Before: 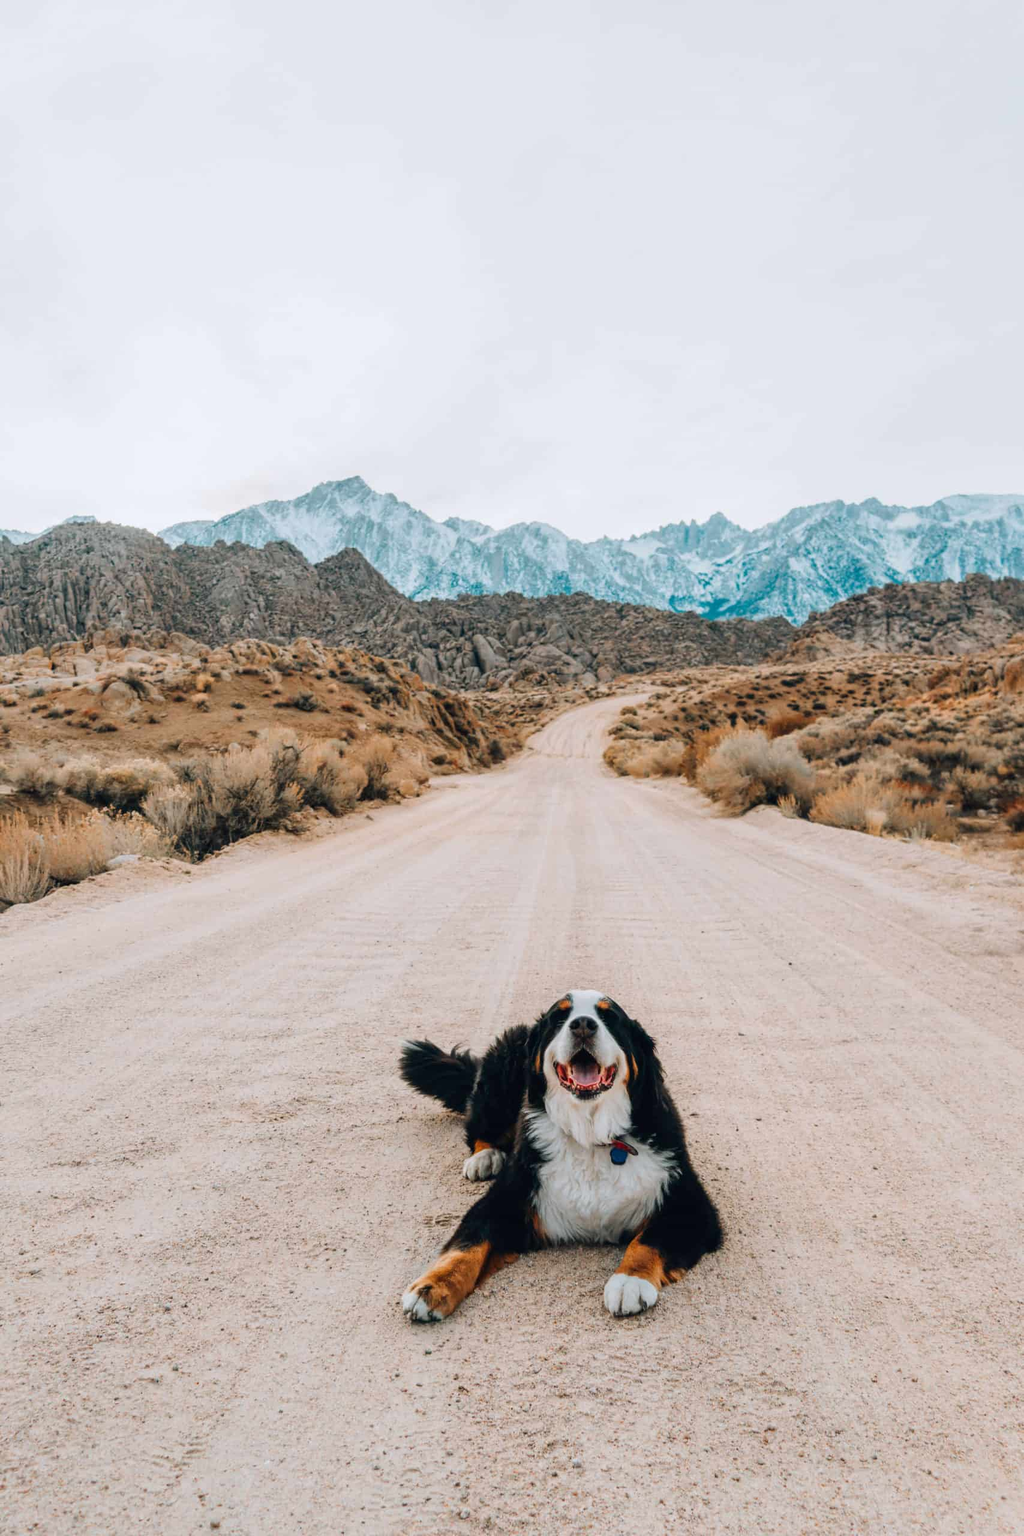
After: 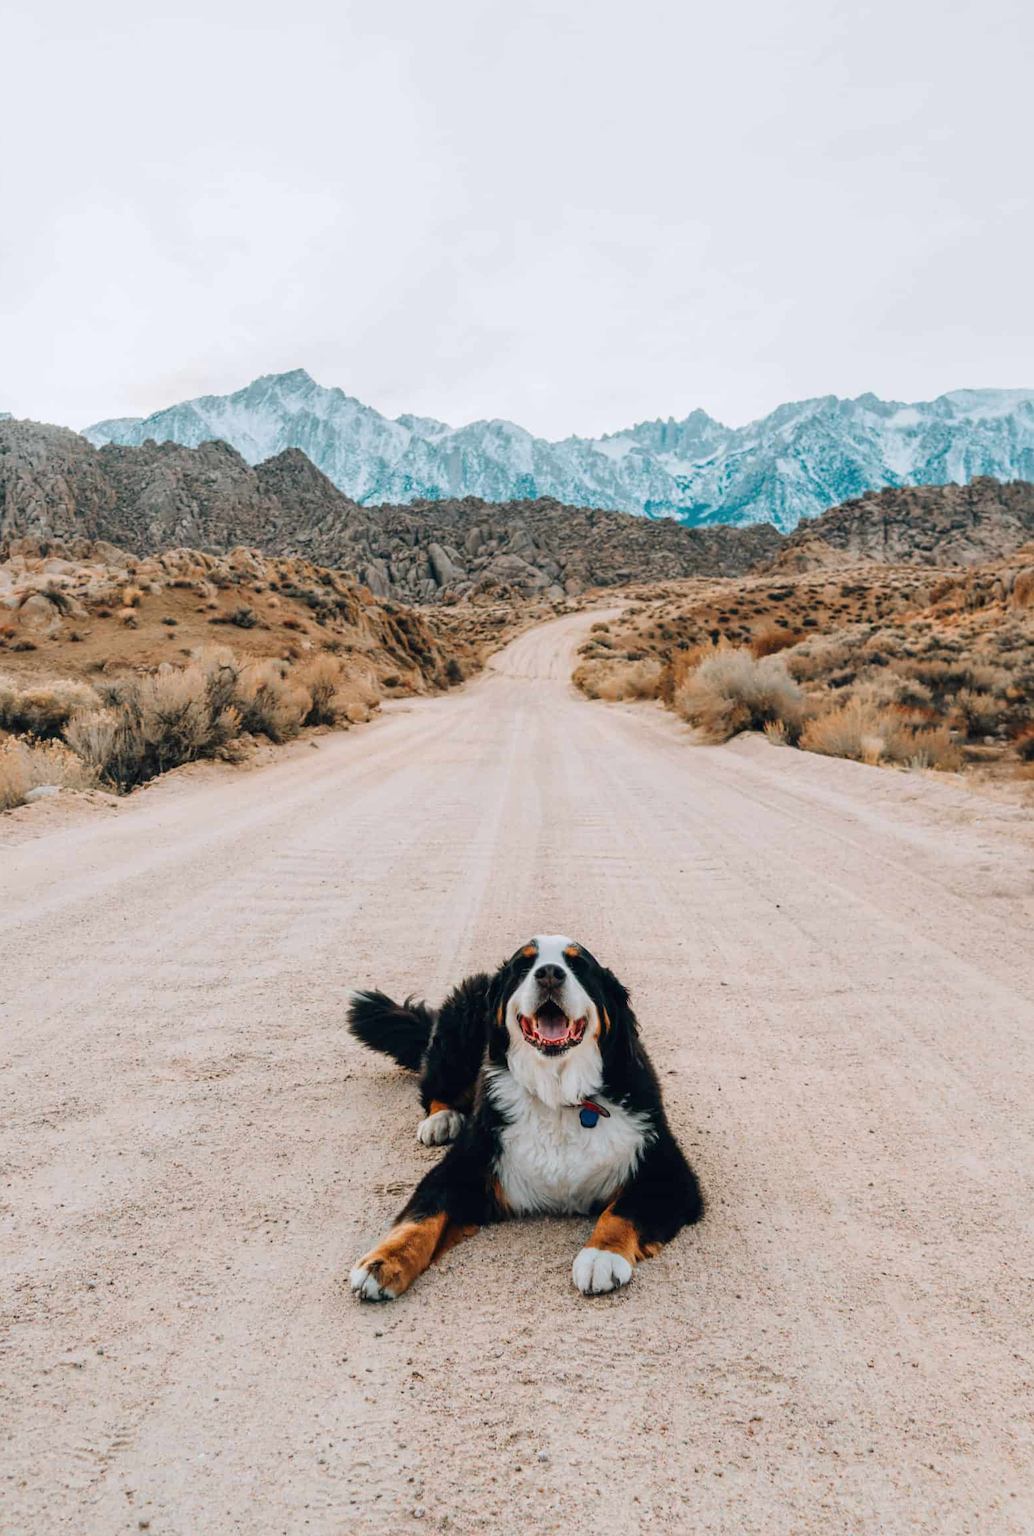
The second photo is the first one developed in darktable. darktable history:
color calibration: illuminant same as pipeline (D50), adaptation none (bypass), gamut compression 1.72
crop and rotate: left 8.262%, top 9.226%
